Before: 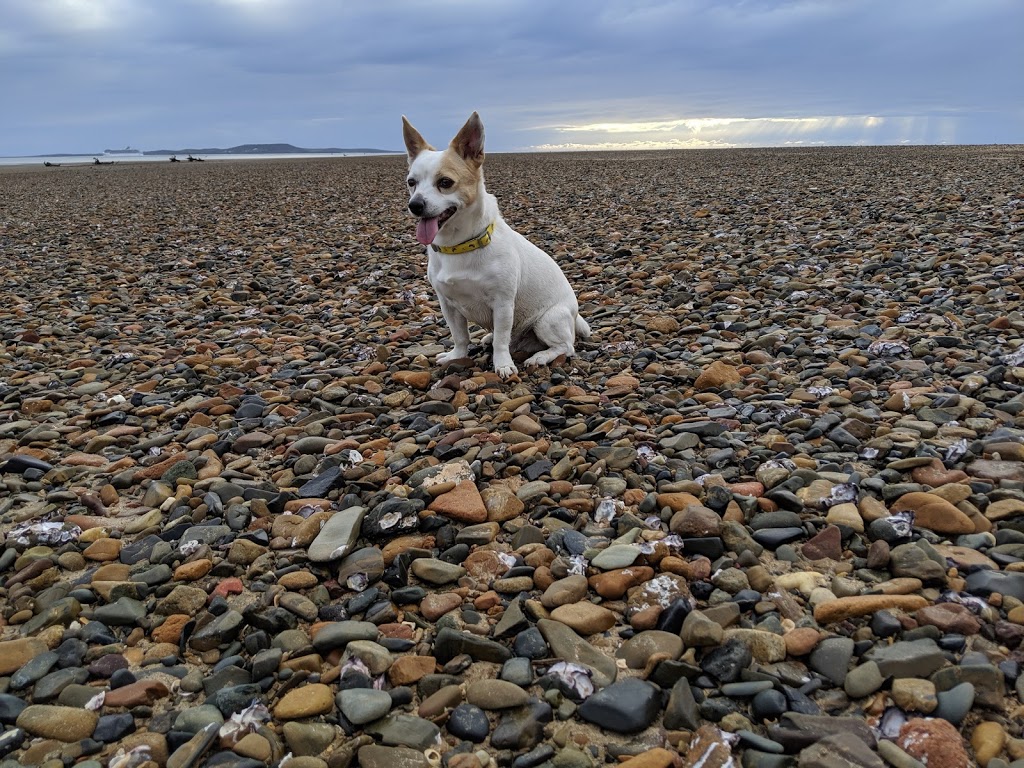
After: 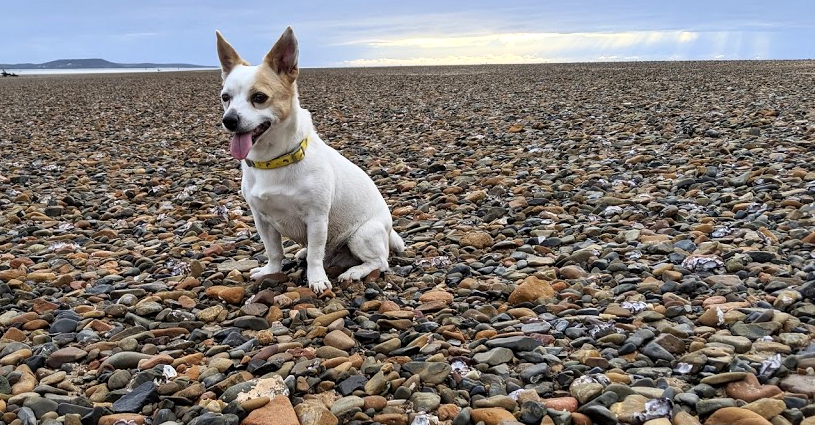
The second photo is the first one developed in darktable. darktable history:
base curve: curves: ch0 [(0, 0) (0.579, 0.807) (1, 1)]
local contrast: mode bilateral grid, contrast 21, coarseness 50, detail 120%, midtone range 0.2
crop: left 18.254%, top 11.082%, right 2.062%, bottom 33.494%
